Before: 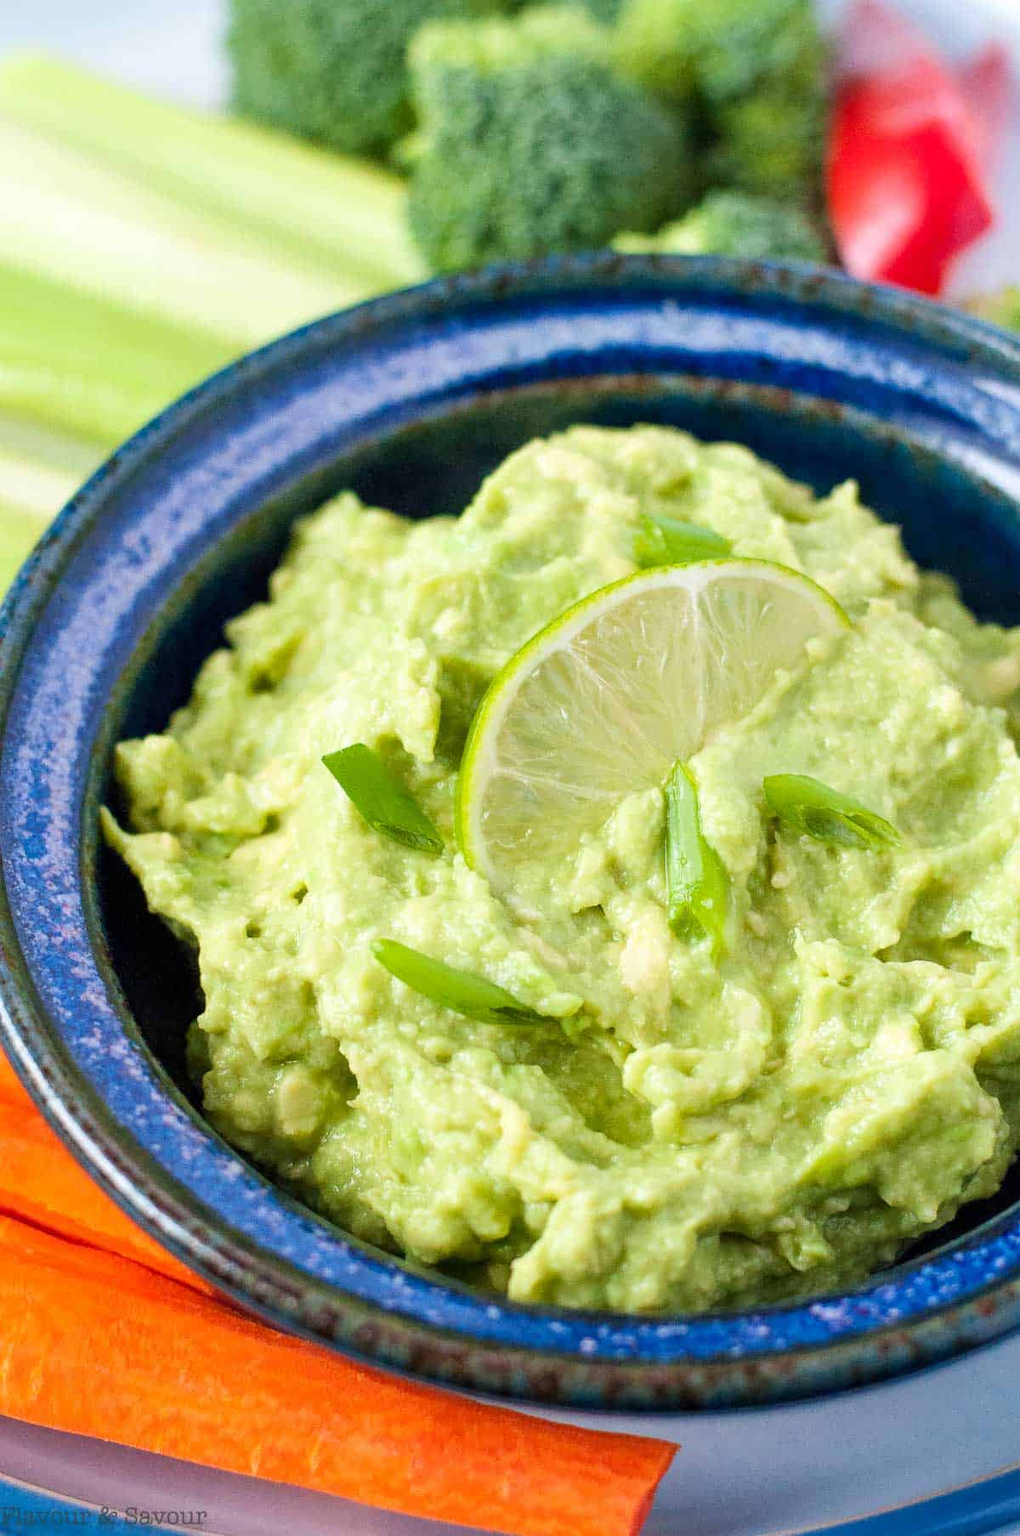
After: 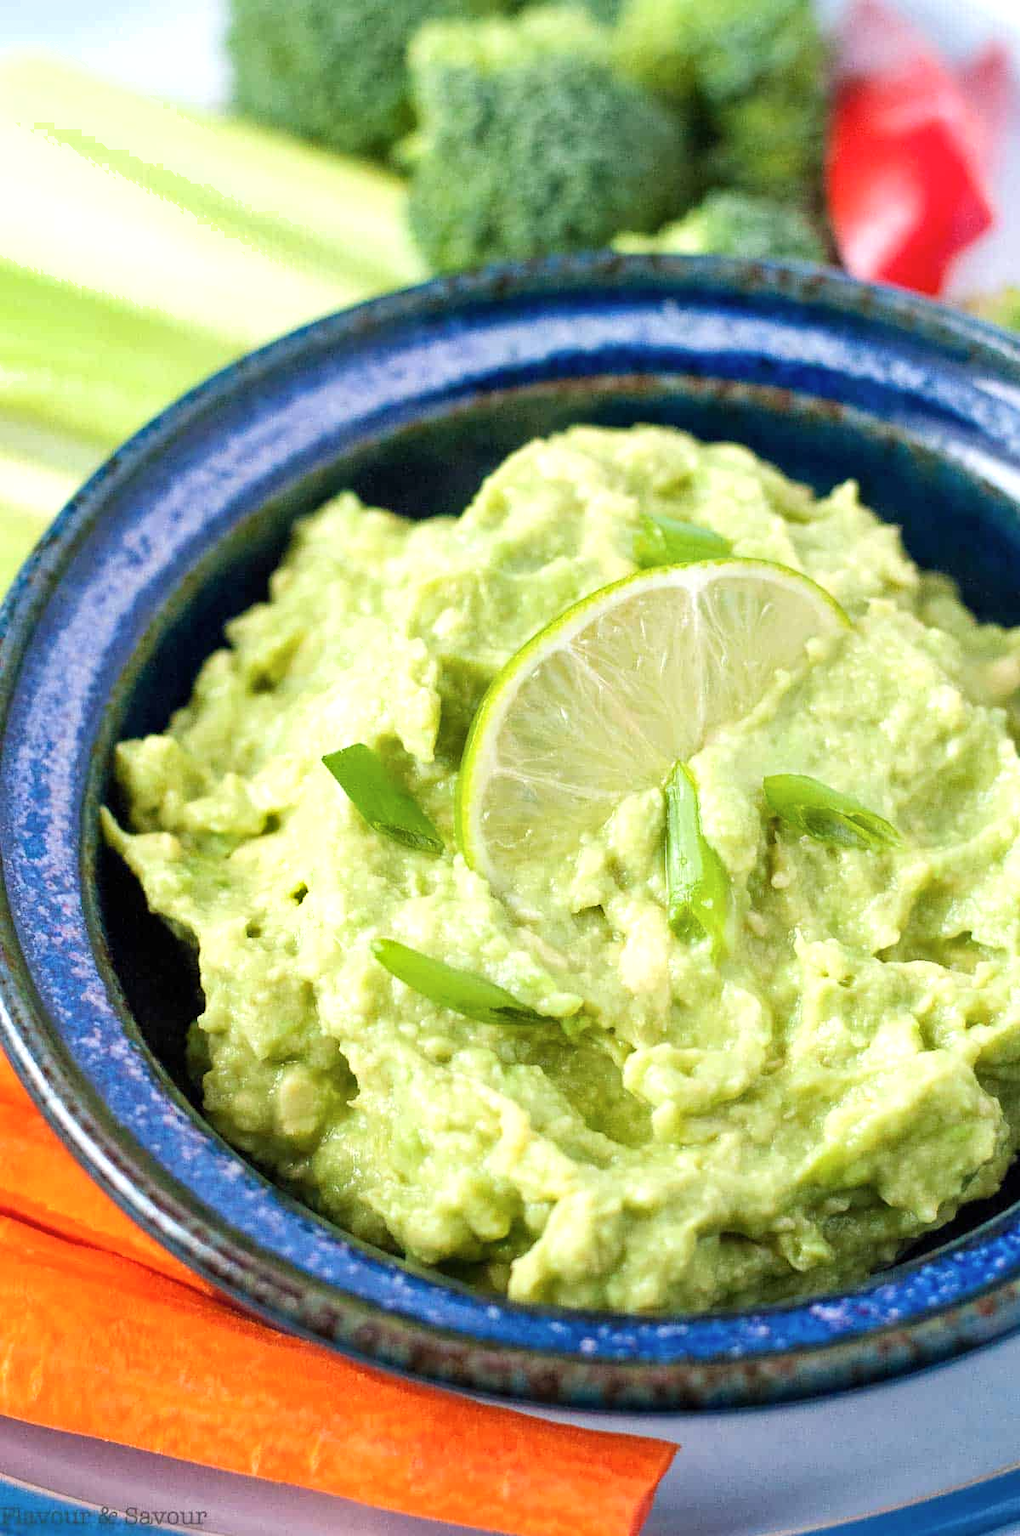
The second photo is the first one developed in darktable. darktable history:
levels: mode automatic, black 0.023%, white 99.97%, levels [0.062, 0.494, 0.925]
shadows and highlights: radius 44.78, white point adjustment 6.64, compress 79.65%, highlights color adjustment 78.42%, soften with gaussian
